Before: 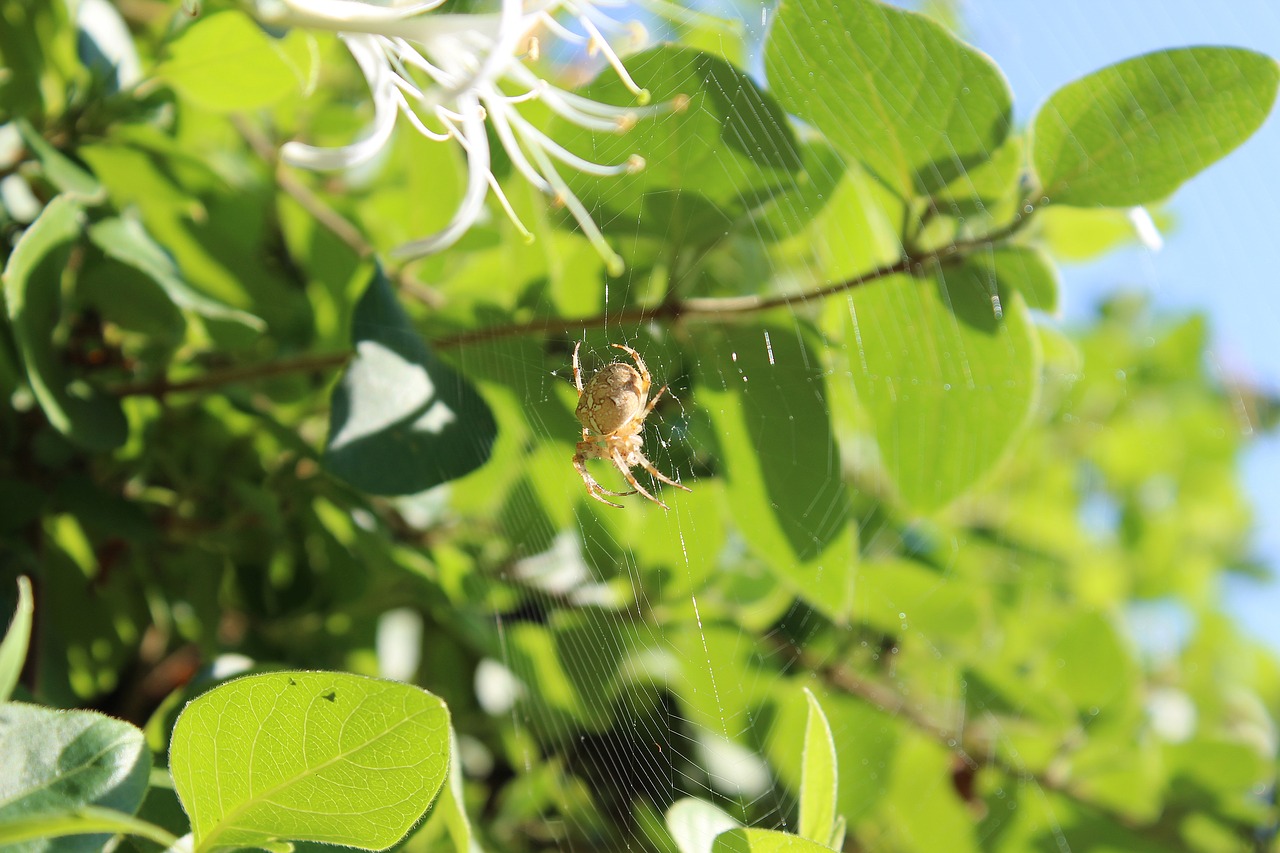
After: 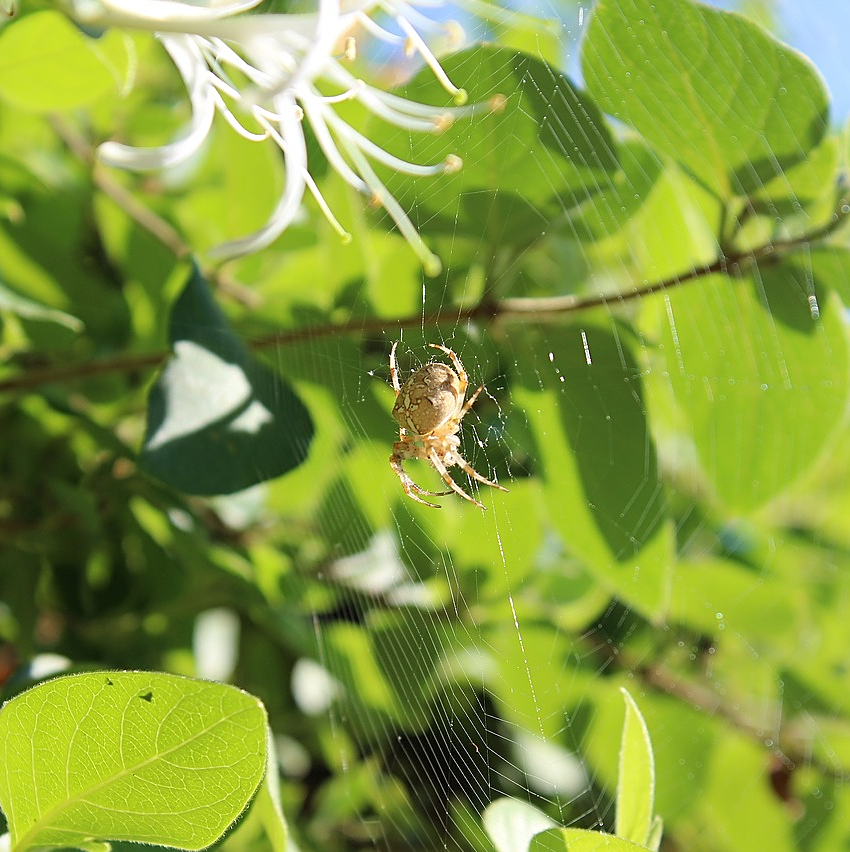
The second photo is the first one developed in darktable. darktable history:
sharpen: on, module defaults
crop and rotate: left 14.318%, right 19.252%
